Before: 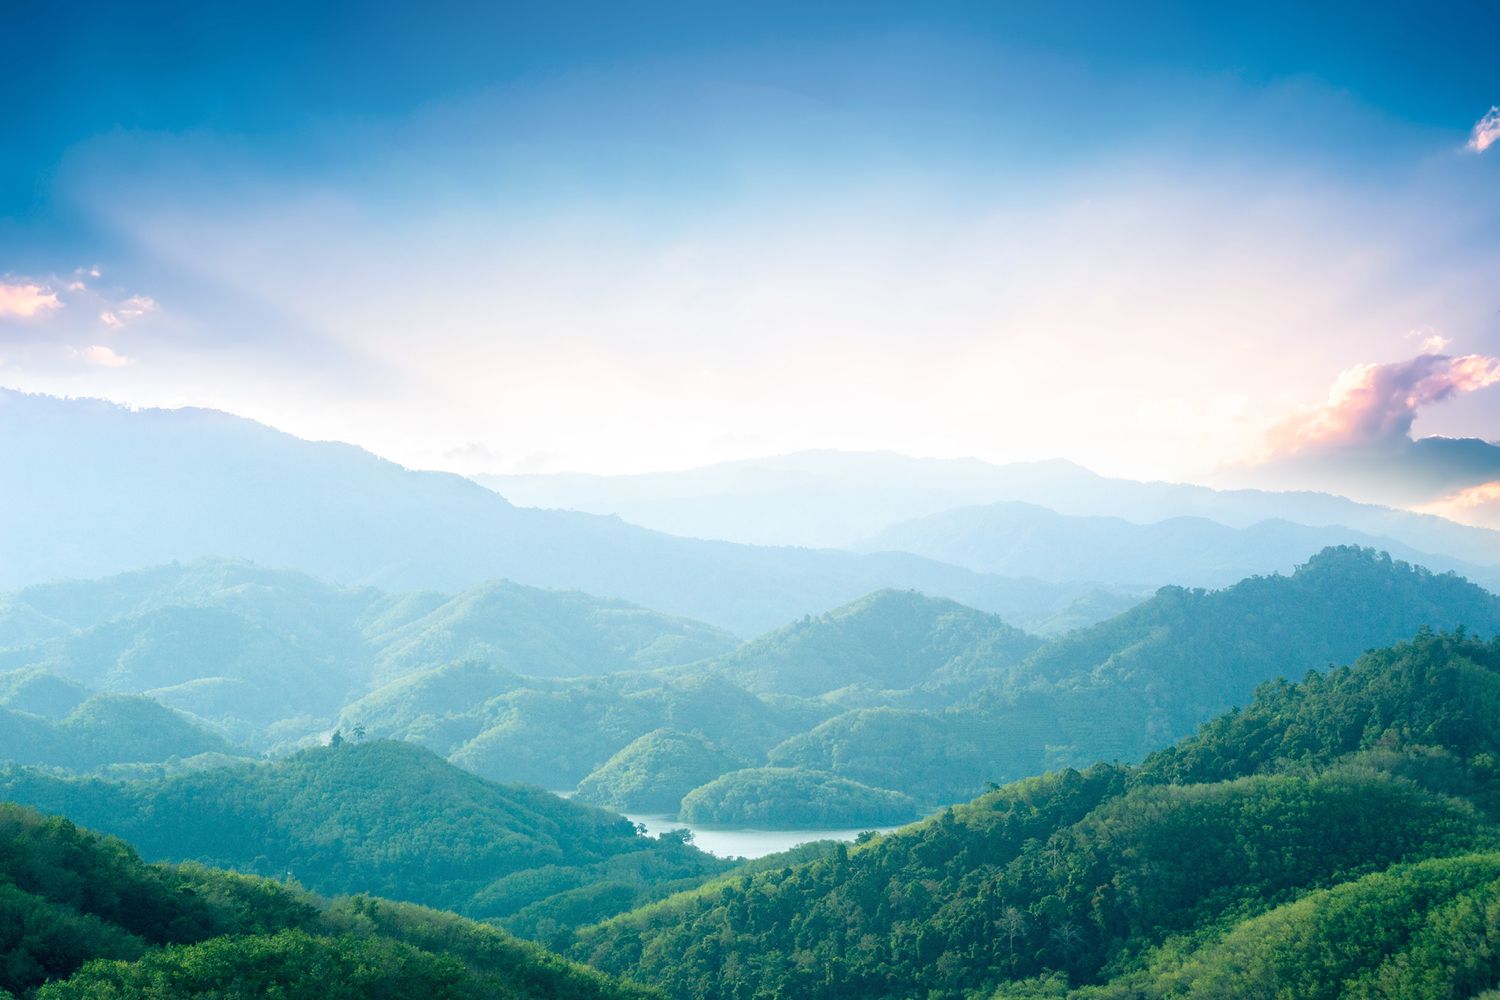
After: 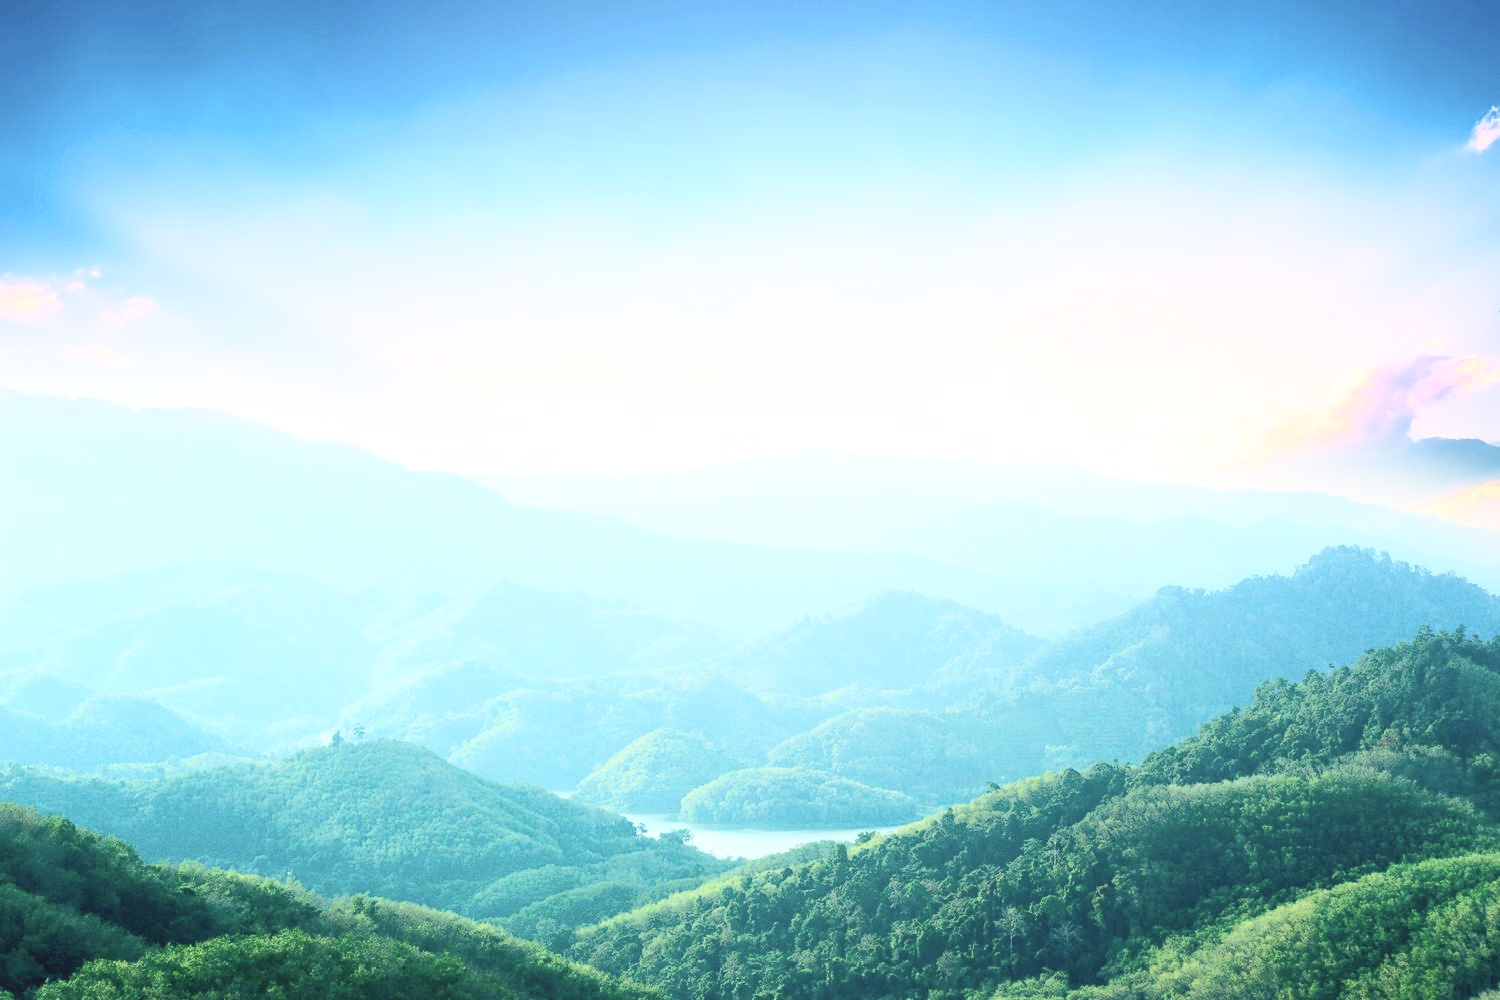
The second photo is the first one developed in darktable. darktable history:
white balance: emerald 1
contrast brightness saturation: contrast 0.39, brightness 0.53
